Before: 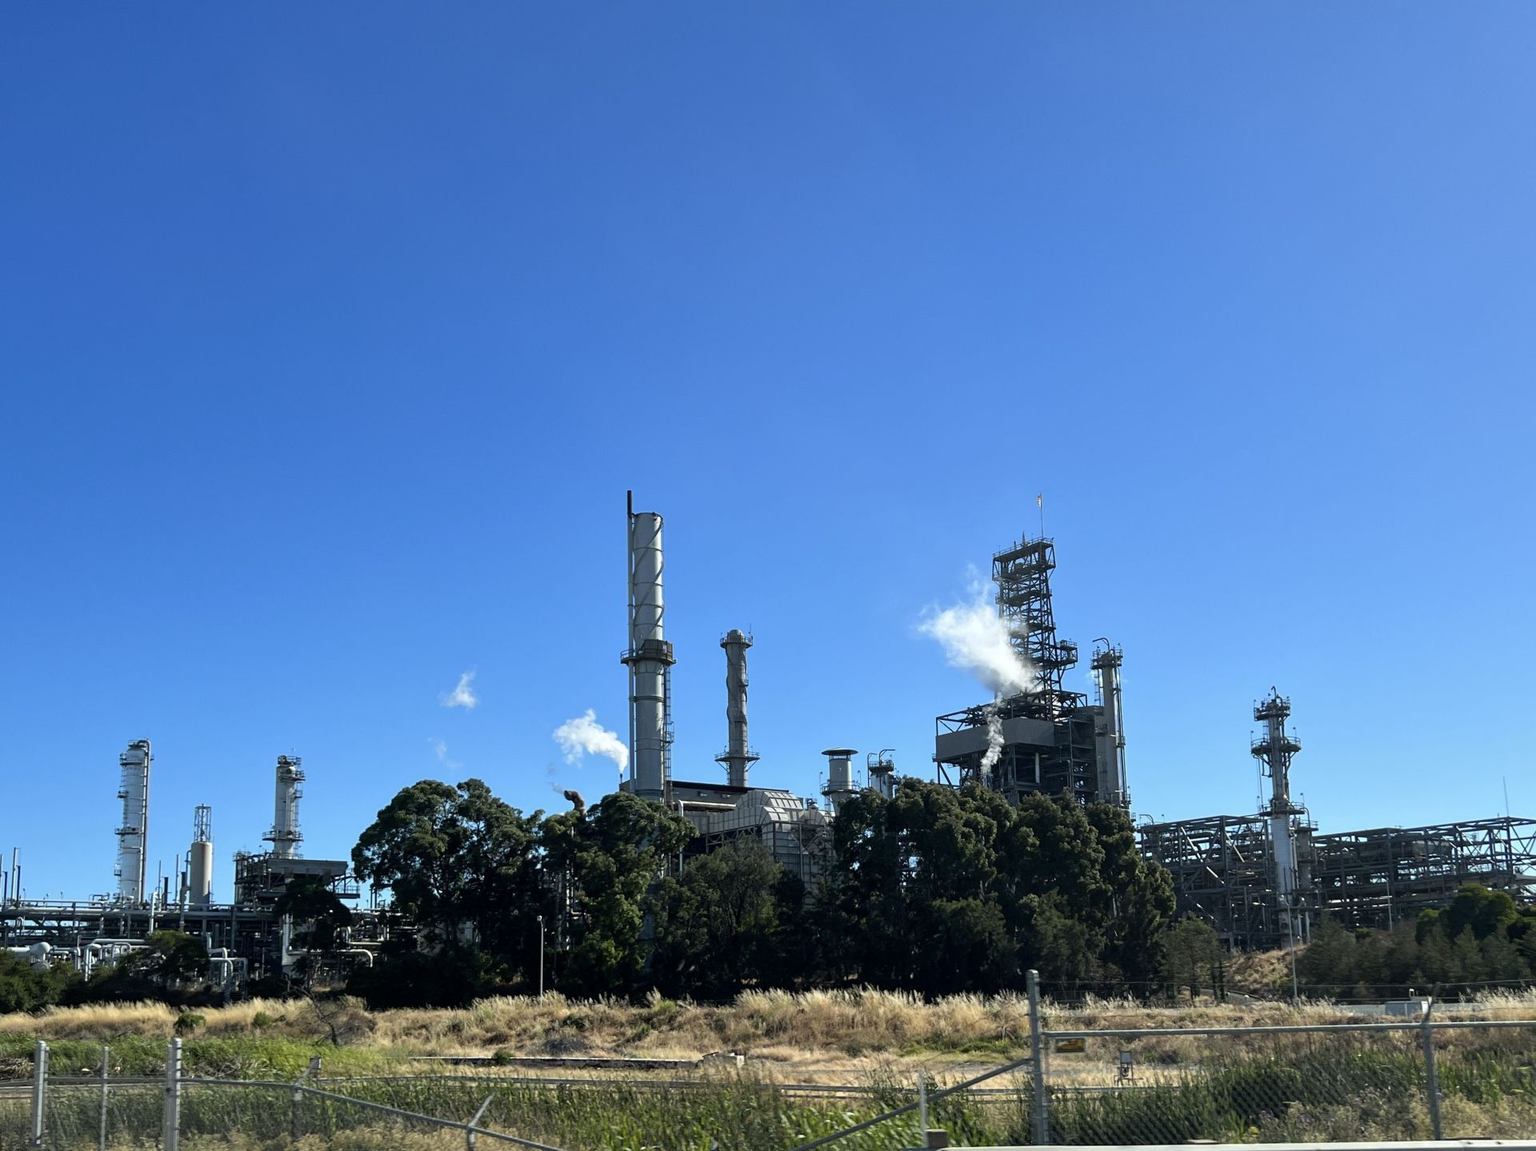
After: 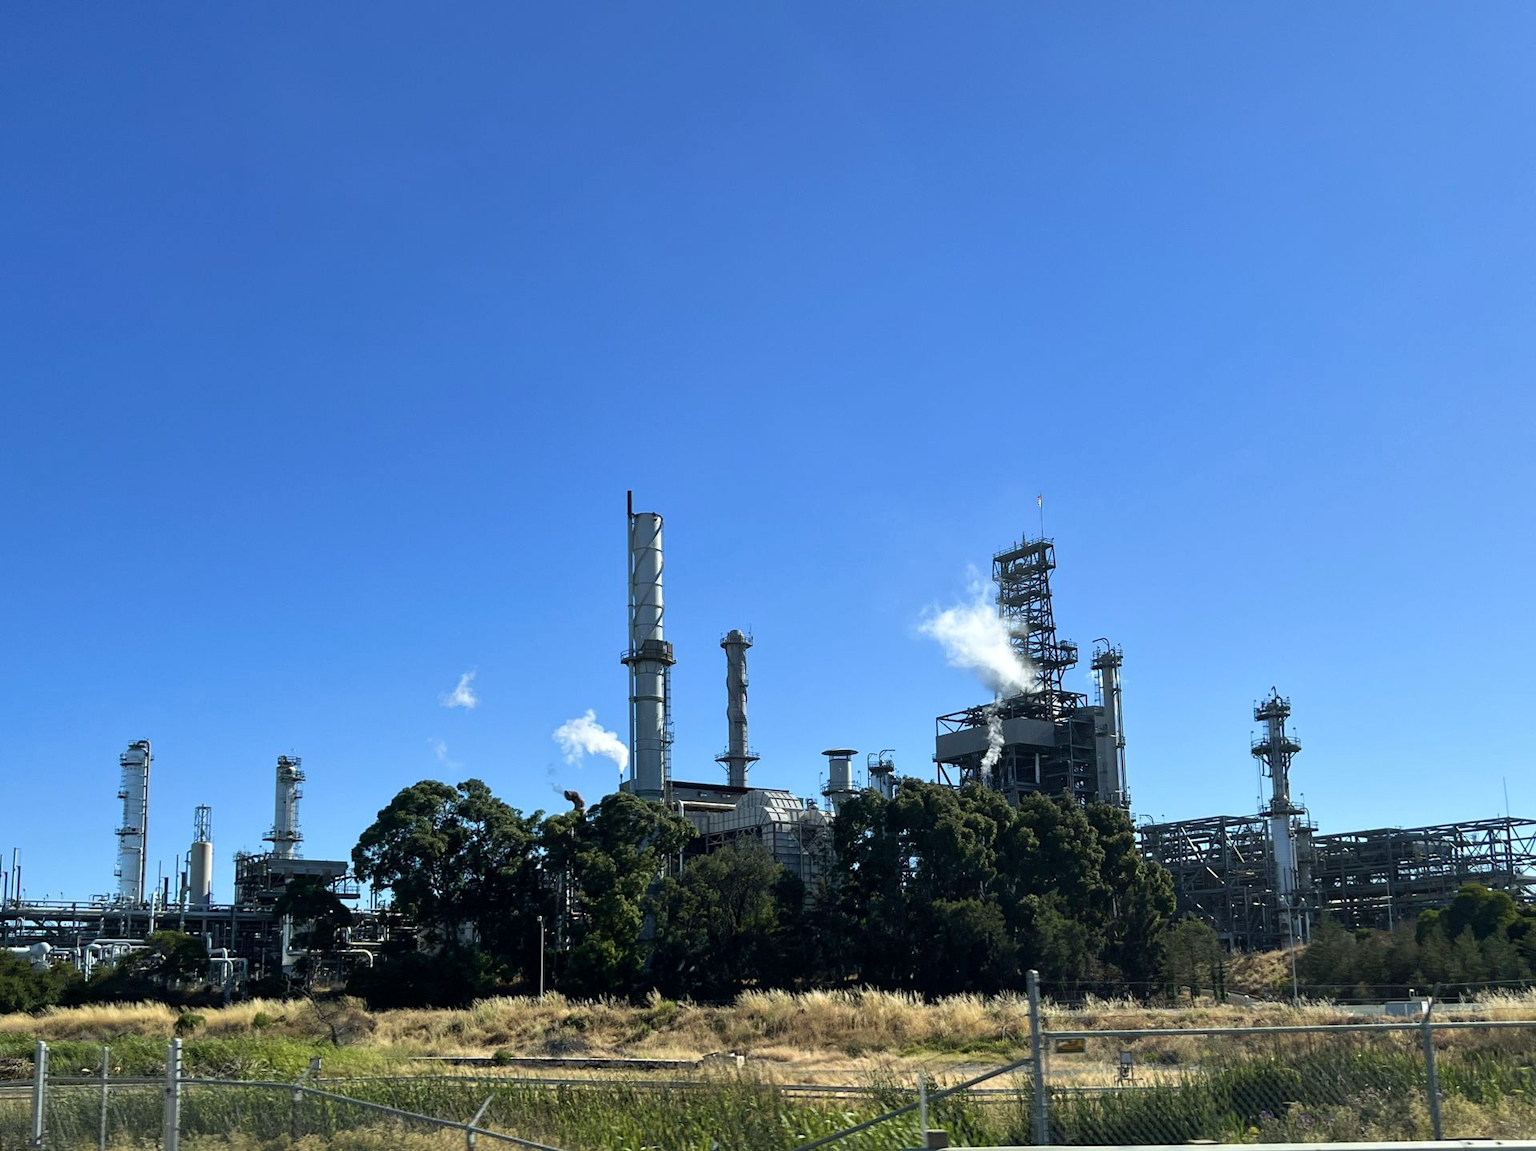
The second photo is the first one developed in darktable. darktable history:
velvia: on, module defaults
levels: levels [0, 0.492, 0.984]
